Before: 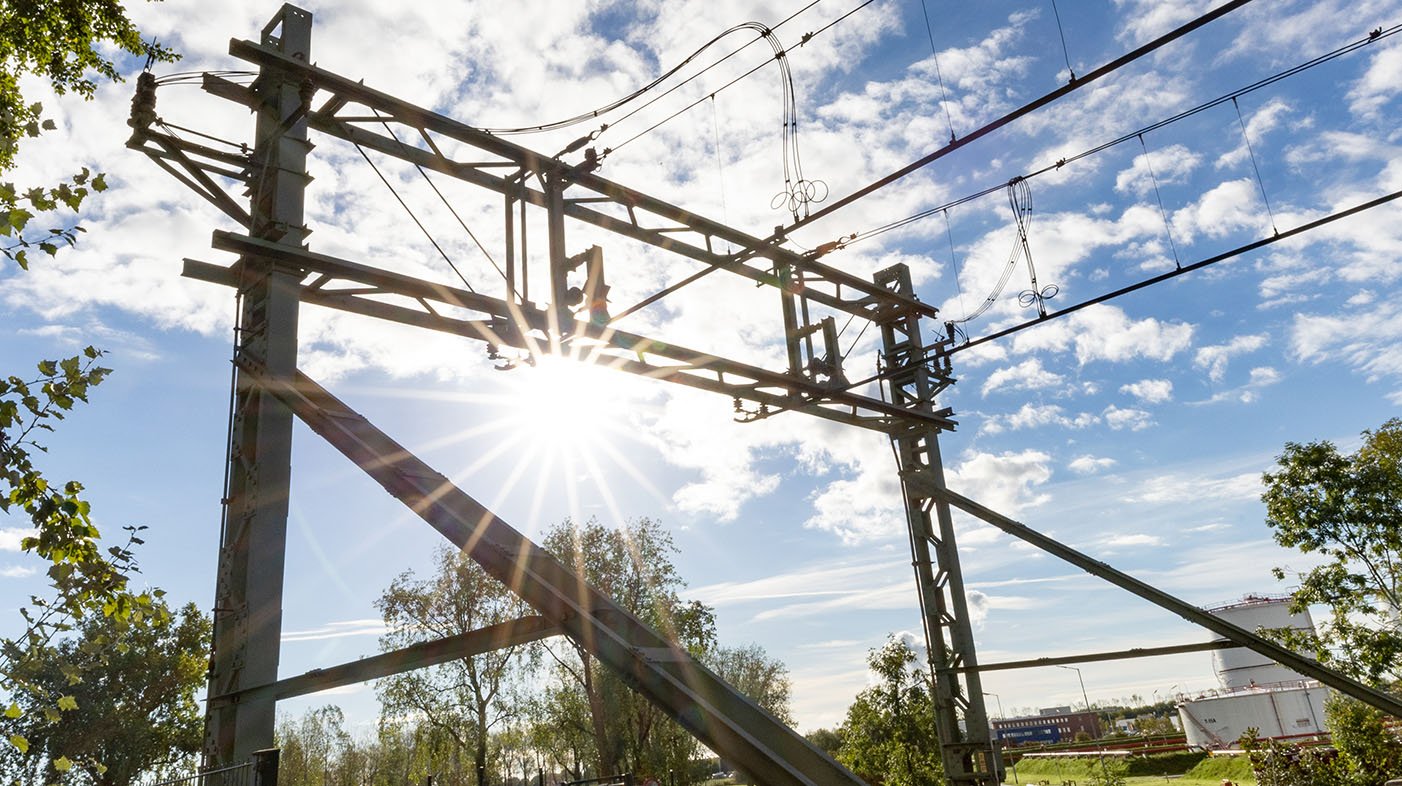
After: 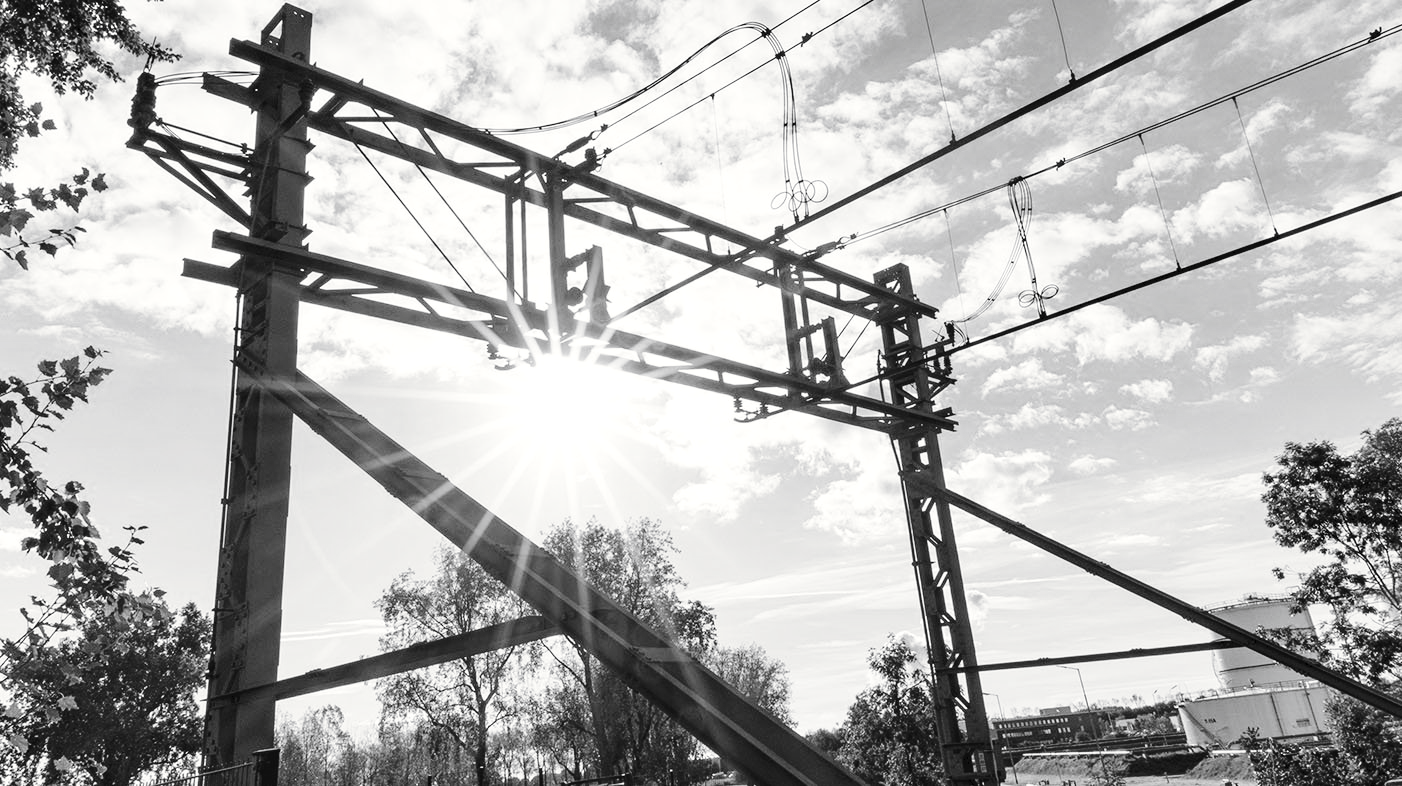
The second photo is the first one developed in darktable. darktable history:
tone curve: curves: ch0 [(0, 0) (0.003, 0.04) (0.011, 0.04) (0.025, 0.043) (0.044, 0.049) (0.069, 0.066) (0.1, 0.095) (0.136, 0.121) (0.177, 0.154) (0.224, 0.211) (0.277, 0.281) (0.335, 0.358) (0.399, 0.452) (0.468, 0.54) (0.543, 0.628) (0.623, 0.721) (0.709, 0.801) (0.801, 0.883) (0.898, 0.948) (1, 1)], preserve colors none
color look up table: target L [91.64, 98.62, 87.41, 79.52, 81.33, 78.43, 71.47, 49.24, 58.12, 56.83, 51.22, 37.41, 36.85, 27.98, 200.73, 88.82, 75.15, 75.88, 63.98, 62.84, 66.24, 62.46, 49.9, 52.8, 33.74, 30.59, 5.464, 94.45, 75.88, 79.88, 67.74, 70.35, 88.12, 58.38, 75.52, 63.98, 50.83, 32.1, 22.84, 40.45, 29.29, 100.33, 98.62, 91.64, 87.41, 80.24, 72.21, 51.22, 3.967], target a [-0.003, -0.288, -0.002, -0.002, 0 ×4, 0.001, 0.001, 0, 0.001, 0.001, 0, 0, -0.003, -0.002, 0 ×5, 0.001, 0, 0.001, 0, 0, -0.1, 0 ×4, -0.001, 0.001, 0, 0, 0, 0.001, 0.001, 0.001, 0, 0.001, -0.288, -0.003, -0.002, -0.001, 0, 0, 0], target b [0.024, 3.61, 0.024, 0.023, 0.002 ×4, -0.004, -0.004, 0.002, -0.003, -0.003, 0, -0.001, 0.025, 0.023, 0.002 ×5, -0.004, 0.002, -0.003, 0, 0.003, 1.229, 0.002 ×5, -0.004, 0.002, 0.002, 0.002, -0.005, -0.004, -0.003, 0, -0.002, 3.61, 0.024, 0.024, 0.002, 0.002, 0.002, 0.003], num patches 49
